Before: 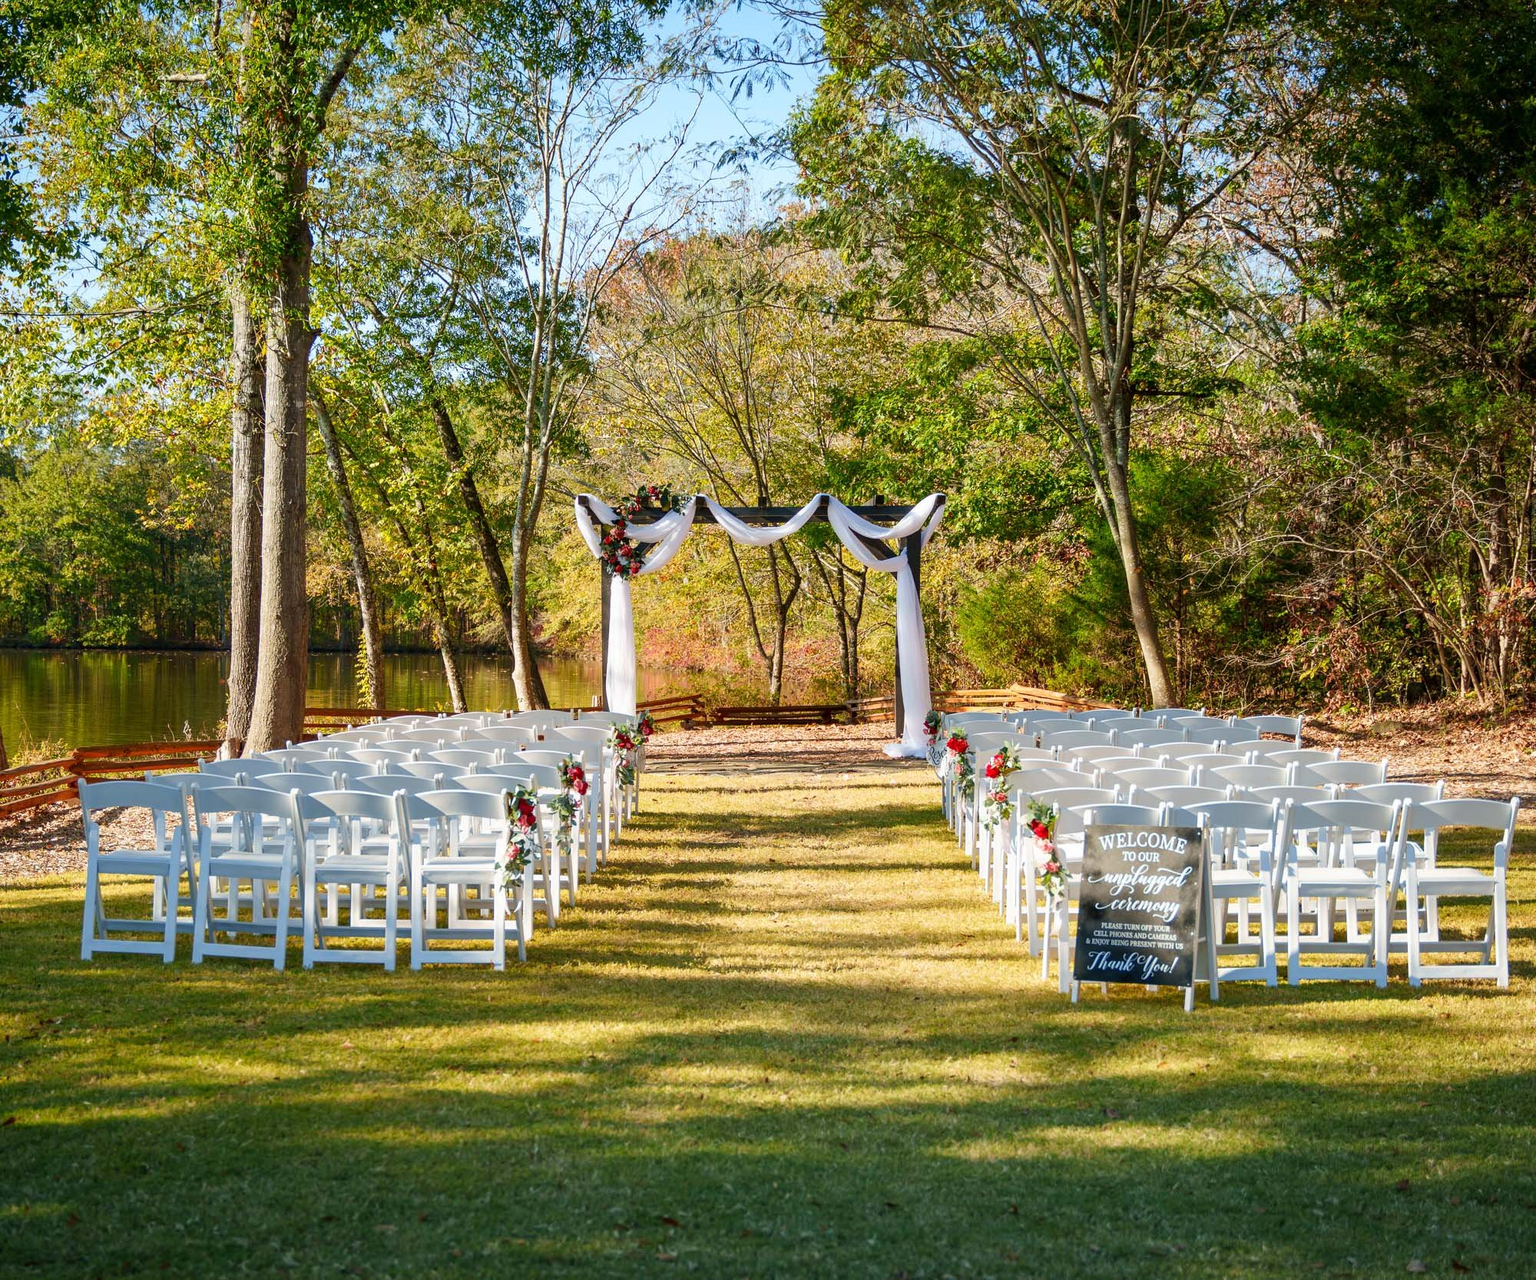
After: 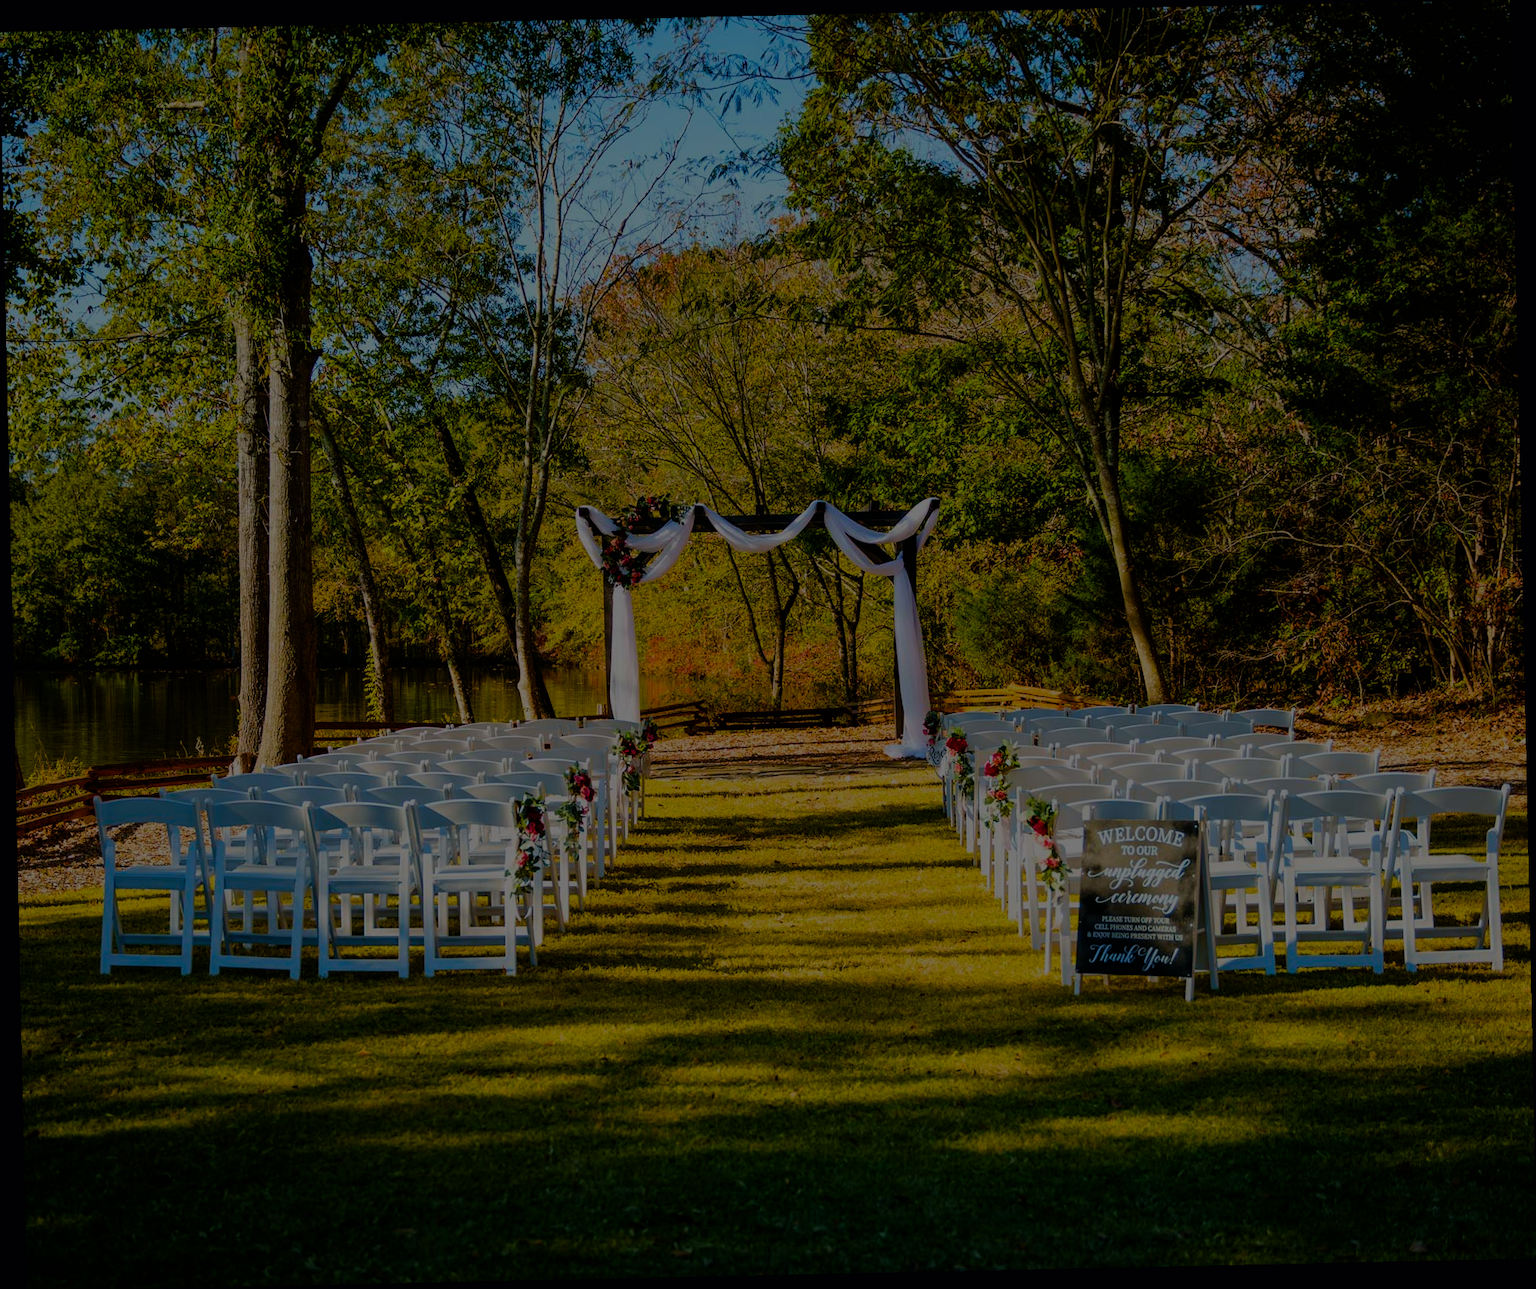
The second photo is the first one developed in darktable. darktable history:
filmic rgb: black relative exposure -7.65 EV, white relative exposure 4.56 EV, hardness 3.61, color science v6 (2022)
exposure: exposure -2.446 EV, compensate highlight preservation false
rotate and perspective: rotation -1.24°, automatic cropping off
color balance rgb: perceptual saturation grading › global saturation 20%, perceptual saturation grading › highlights -25%, perceptual saturation grading › shadows 50.52%, global vibrance 40.24%
